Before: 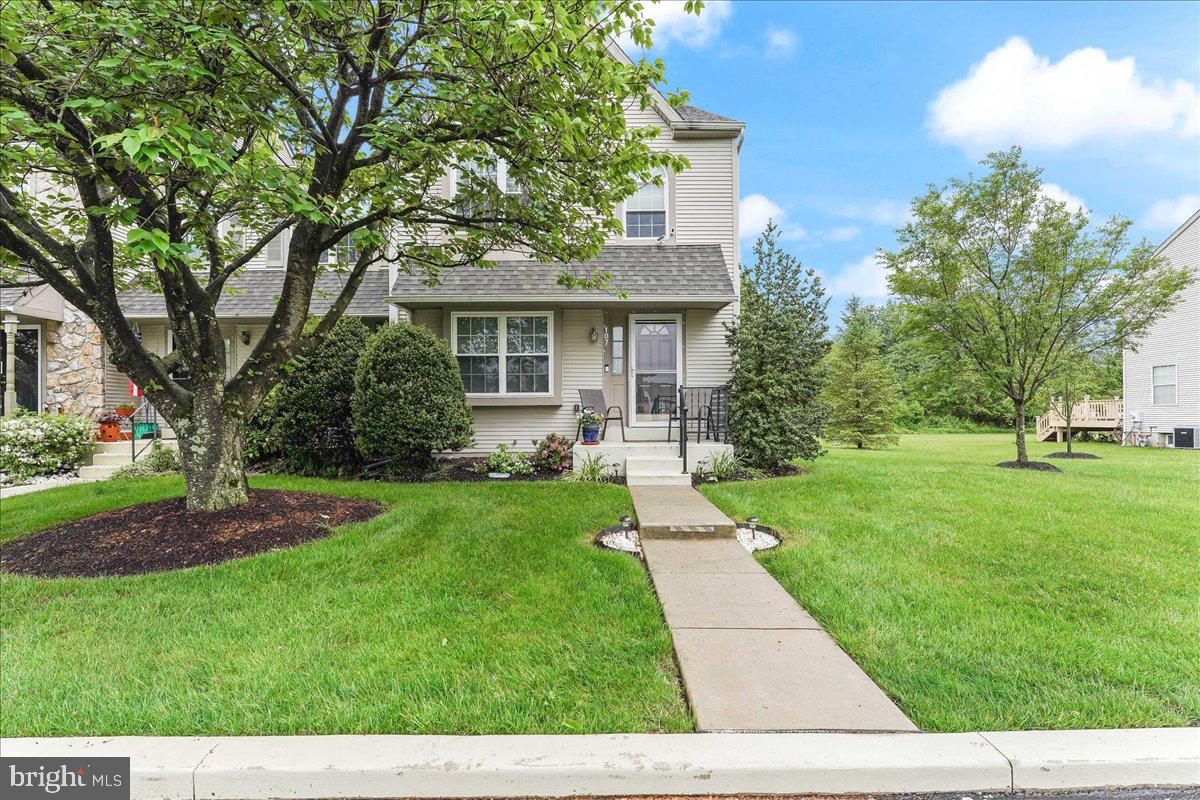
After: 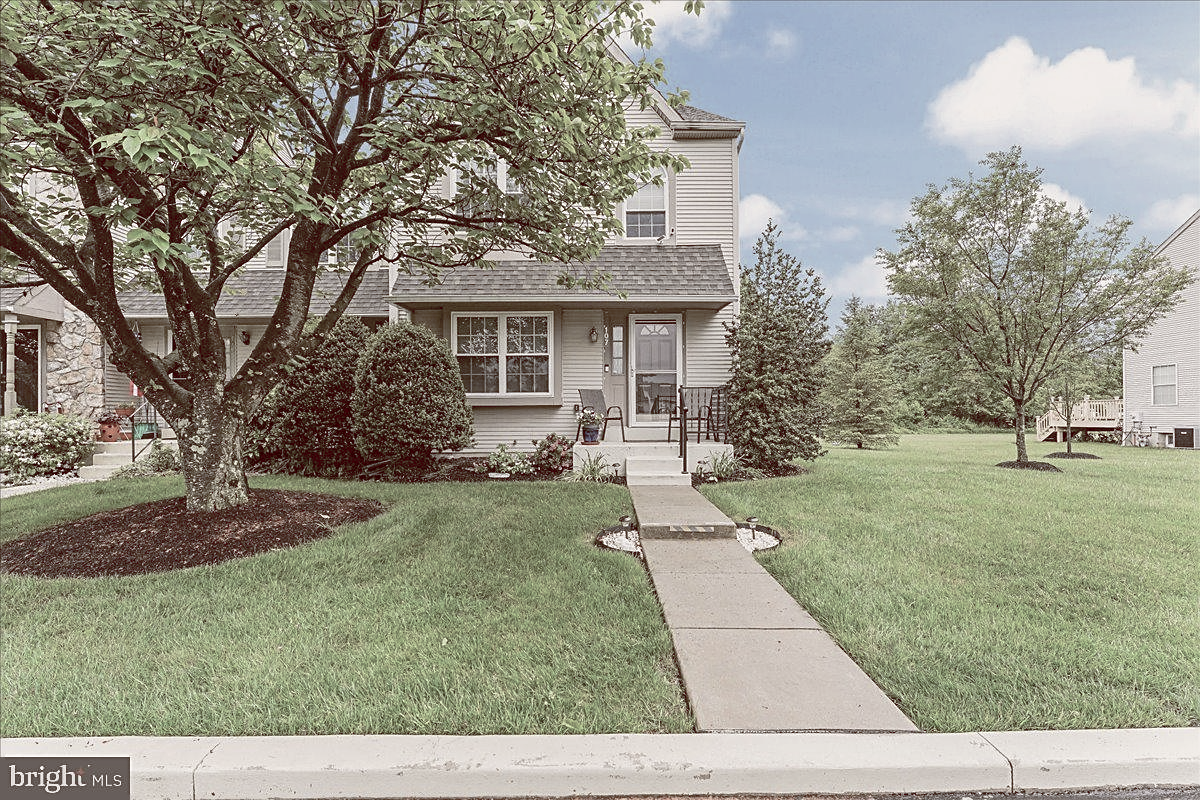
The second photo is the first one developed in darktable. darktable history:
sharpen: on, module defaults
color balance rgb: shadows lift › luminance 1%, shadows lift › chroma 0.2%, shadows lift › hue 20°, power › luminance 1%, power › chroma 0.4%, power › hue 34°, highlights gain › luminance 0.8%, highlights gain › chroma 0.4%, highlights gain › hue 44°, global offset › chroma 0.4%, global offset › hue 34°, white fulcrum 0.08 EV, linear chroma grading › shadows -7%, linear chroma grading › highlights -7%, linear chroma grading › global chroma -10%, linear chroma grading › mid-tones -8%, perceptual saturation grading › global saturation -28%, perceptual saturation grading › highlights -20%, perceptual saturation grading › mid-tones -24%, perceptual saturation grading › shadows -24%, perceptual brilliance grading › global brilliance -1%, perceptual brilliance grading › highlights -1%, perceptual brilliance grading › mid-tones -1%, perceptual brilliance grading › shadows -1%, global vibrance -17%, contrast -6%
